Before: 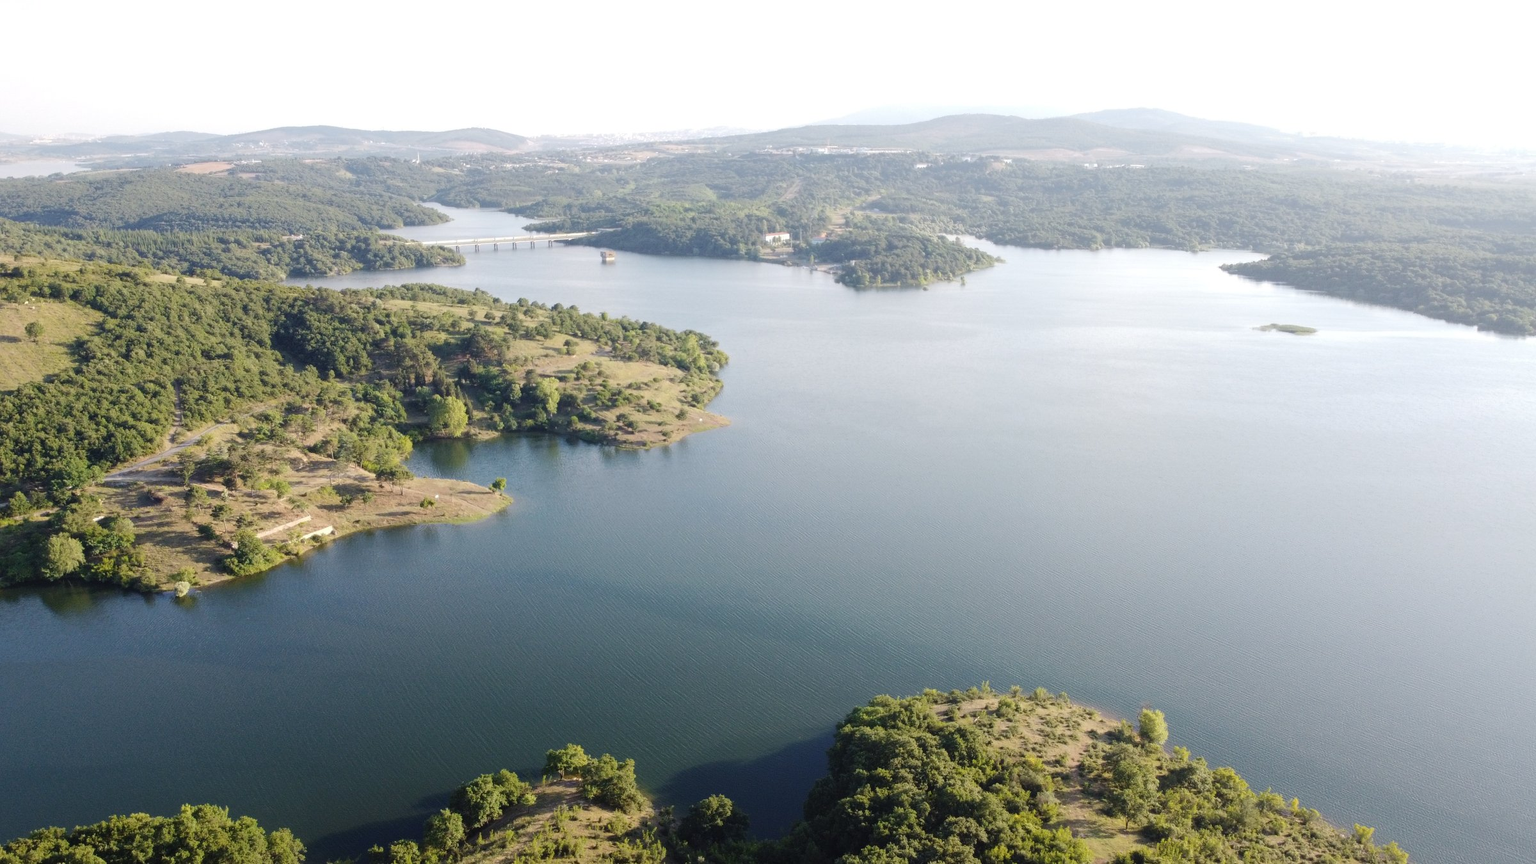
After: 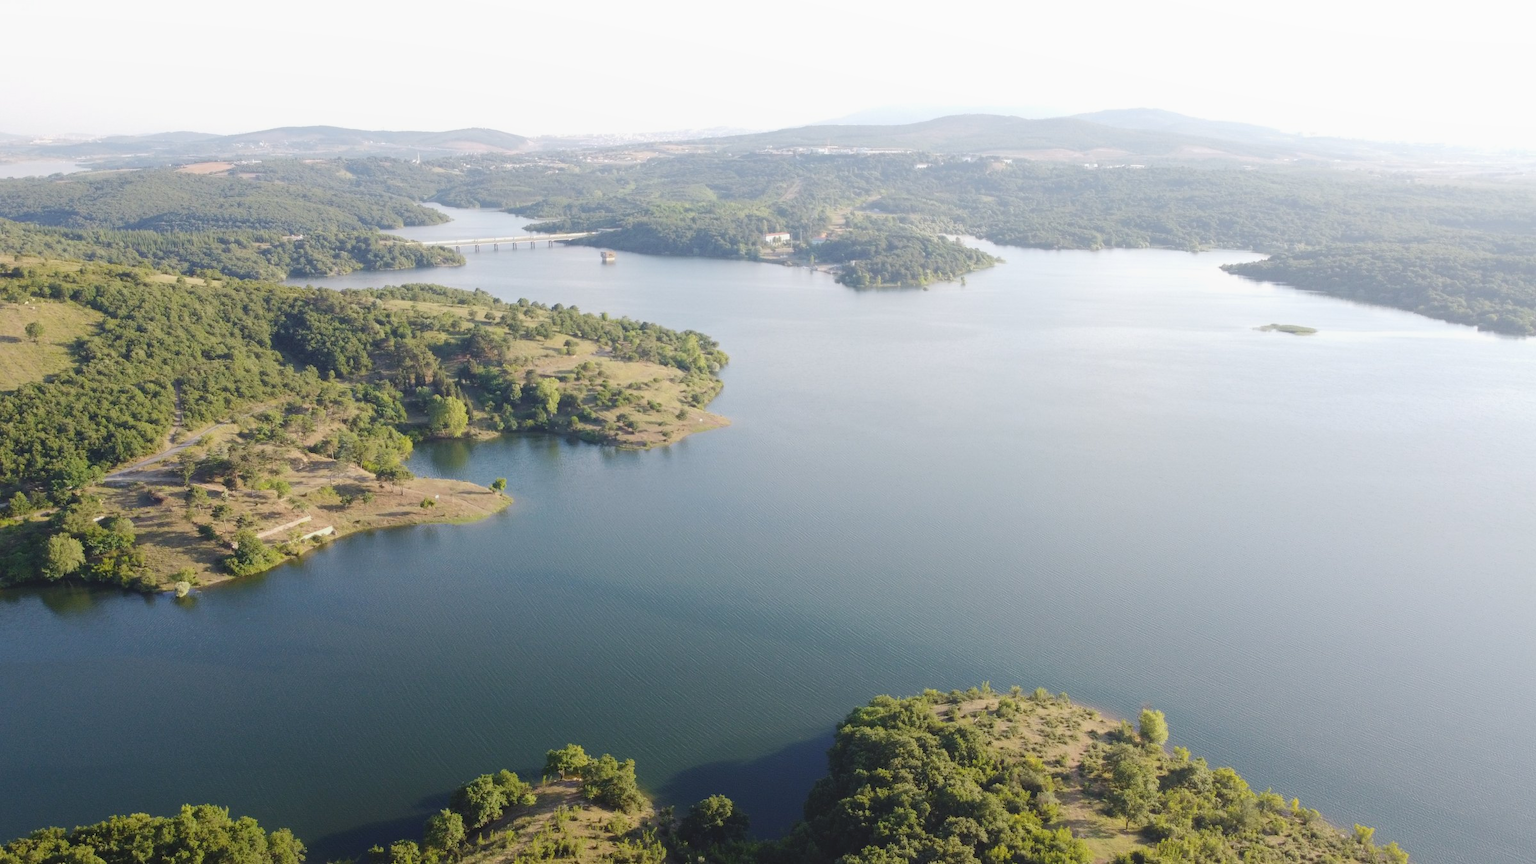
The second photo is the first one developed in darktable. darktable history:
local contrast: highlights 70%, shadows 66%, detail 82%, midtone range 0.328
